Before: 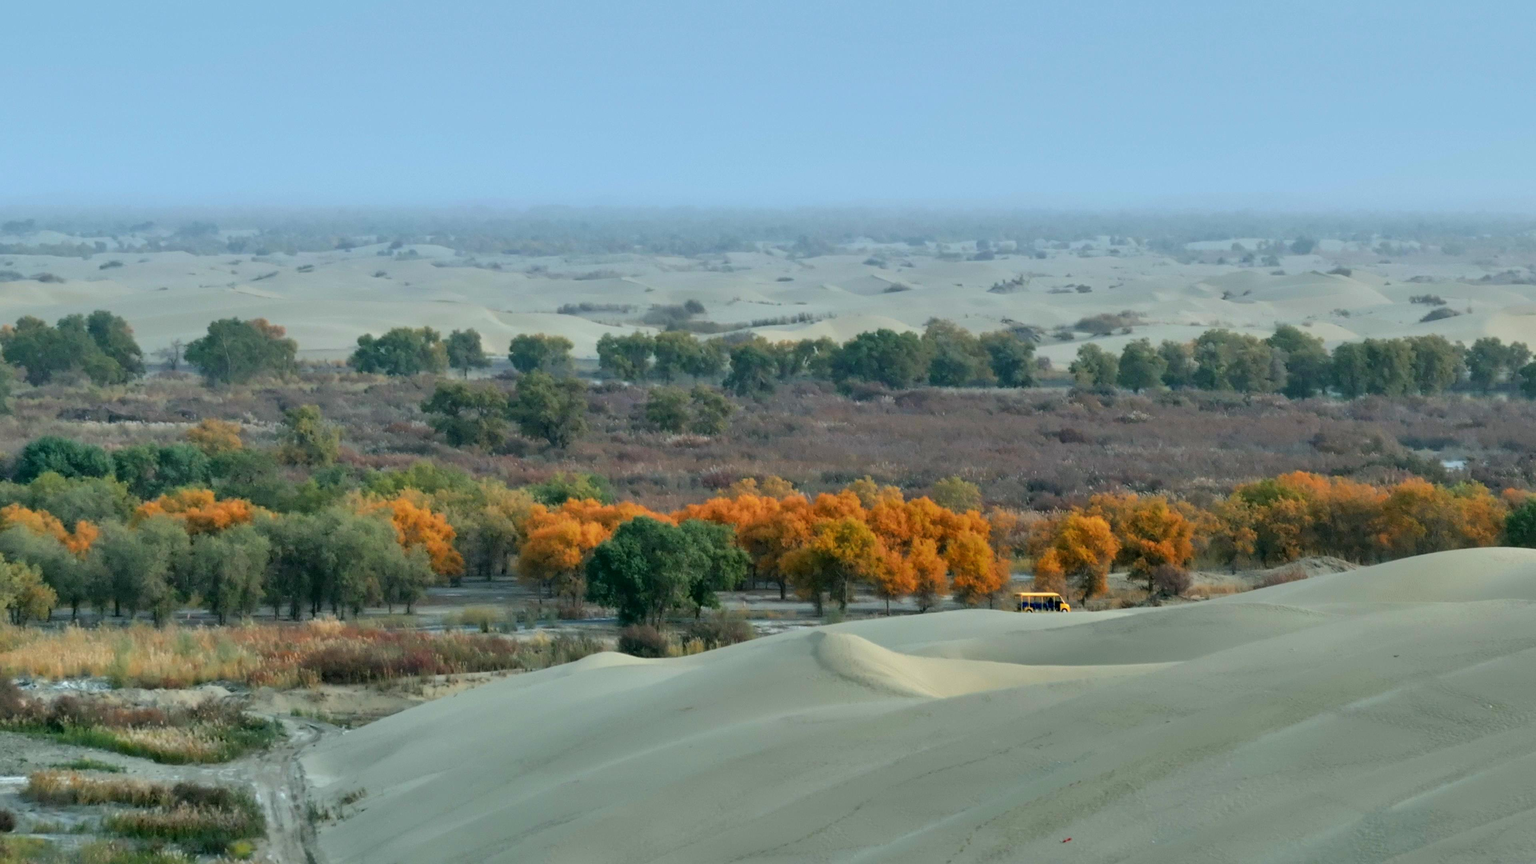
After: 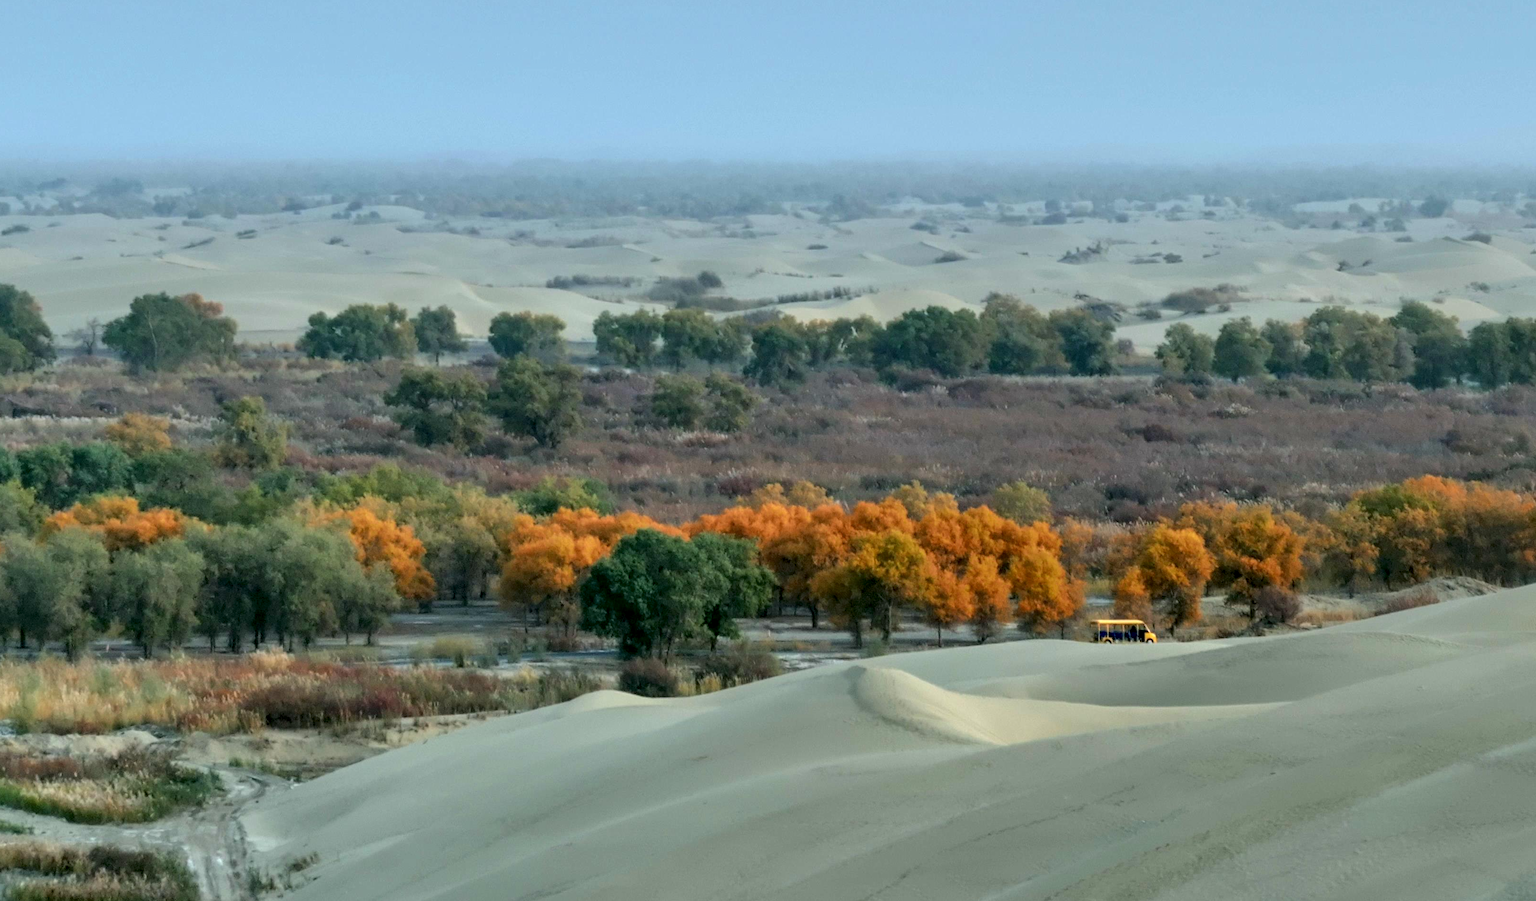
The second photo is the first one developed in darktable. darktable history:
local contrast: highlights 83%, shadows 82%
crop: left 6.418%, top 8.345%, right 9.535%, bottom 3.902%
